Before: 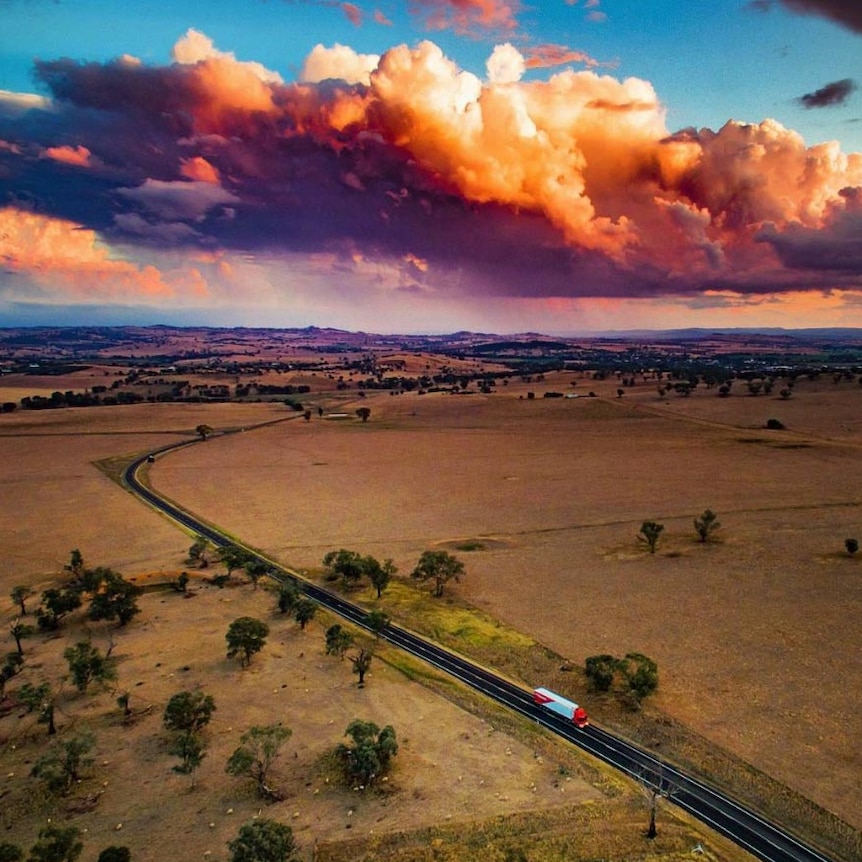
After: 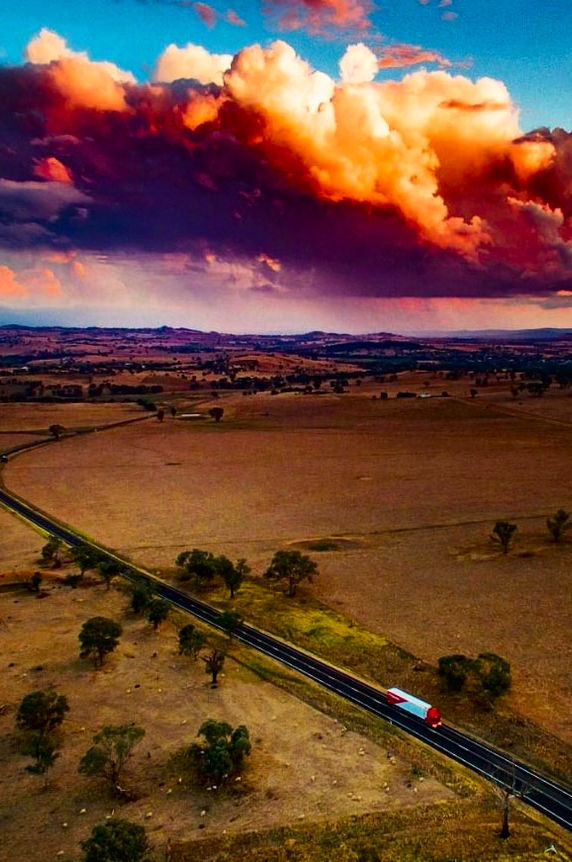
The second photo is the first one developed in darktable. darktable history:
contrast brightness saturation: contrast 0.192, brightness -0.11, saturation 0.209
crop: left 17.129%, right 16.464%
velvia: strength 10.49%
